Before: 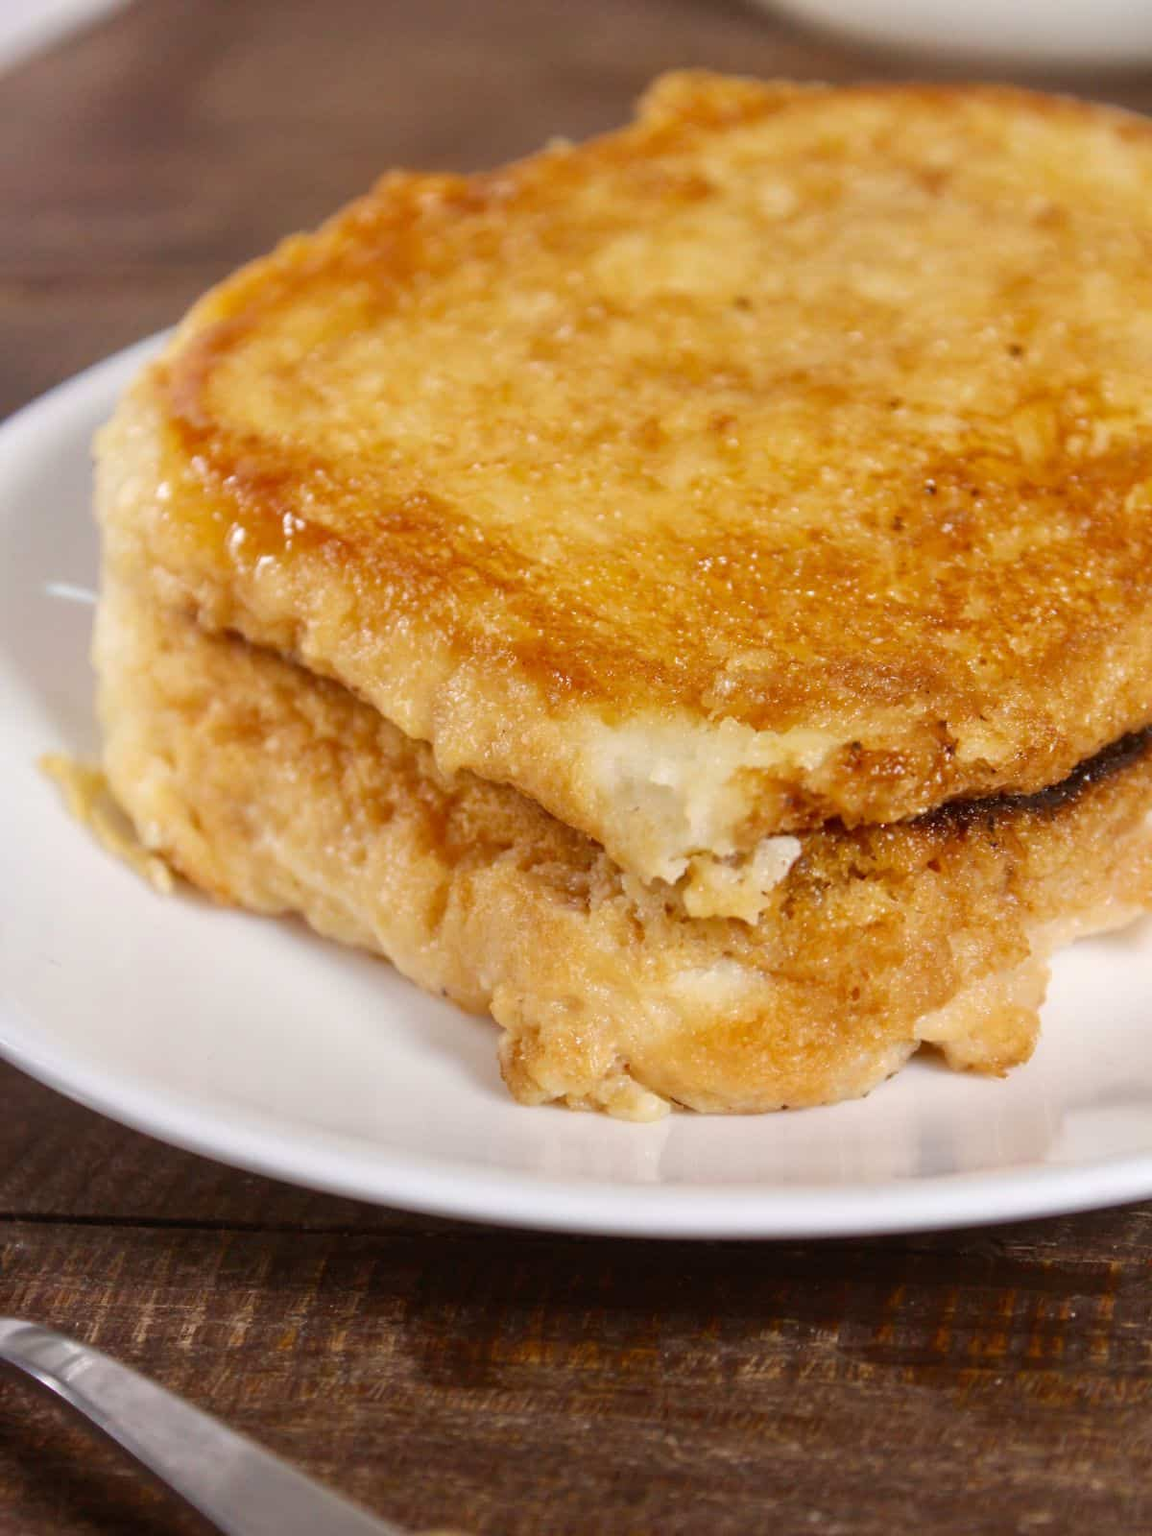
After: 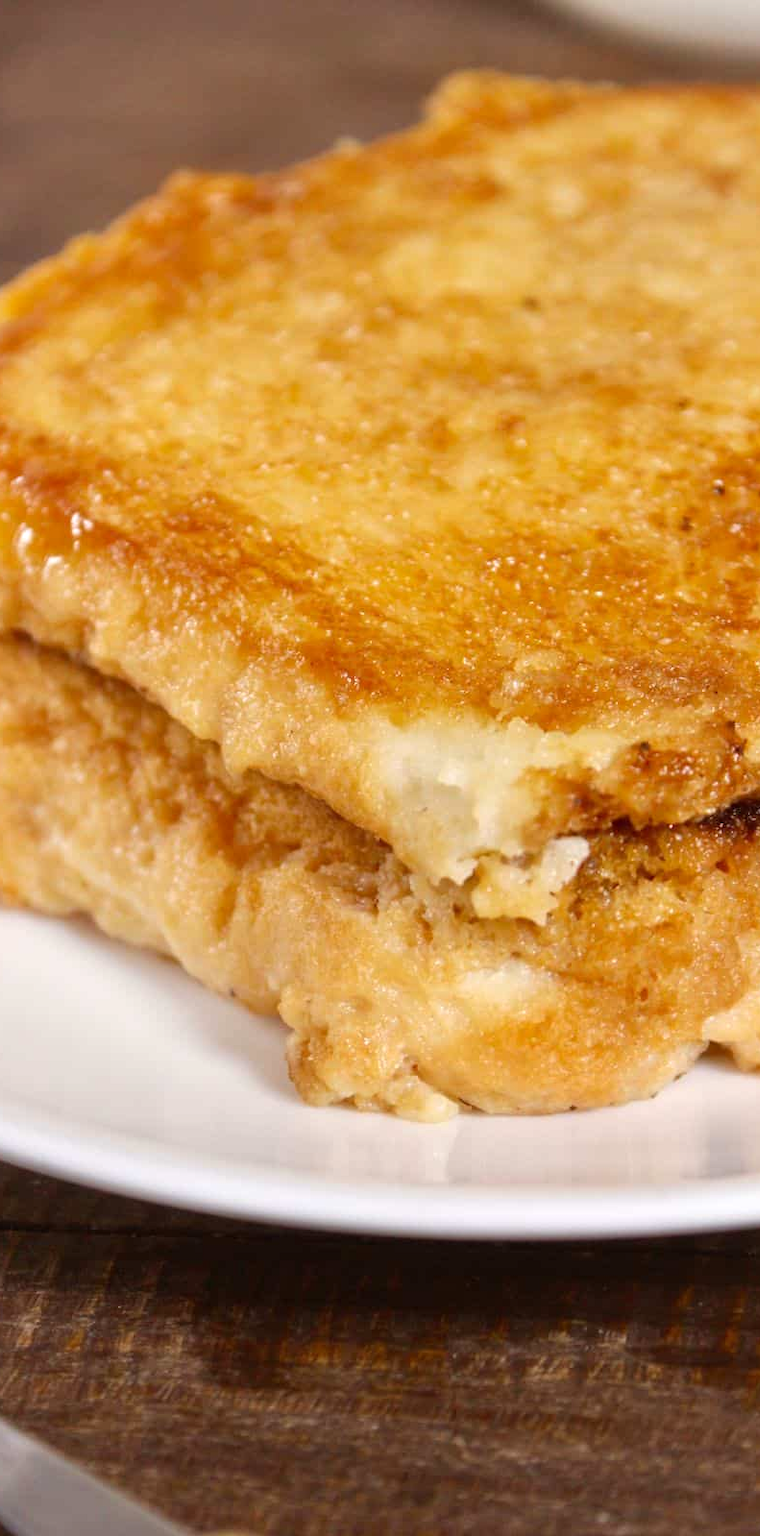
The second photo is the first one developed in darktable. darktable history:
crop and rotate: left 18.442%, right 15.508%
levels: levels [0, 0.474, 0.947]
